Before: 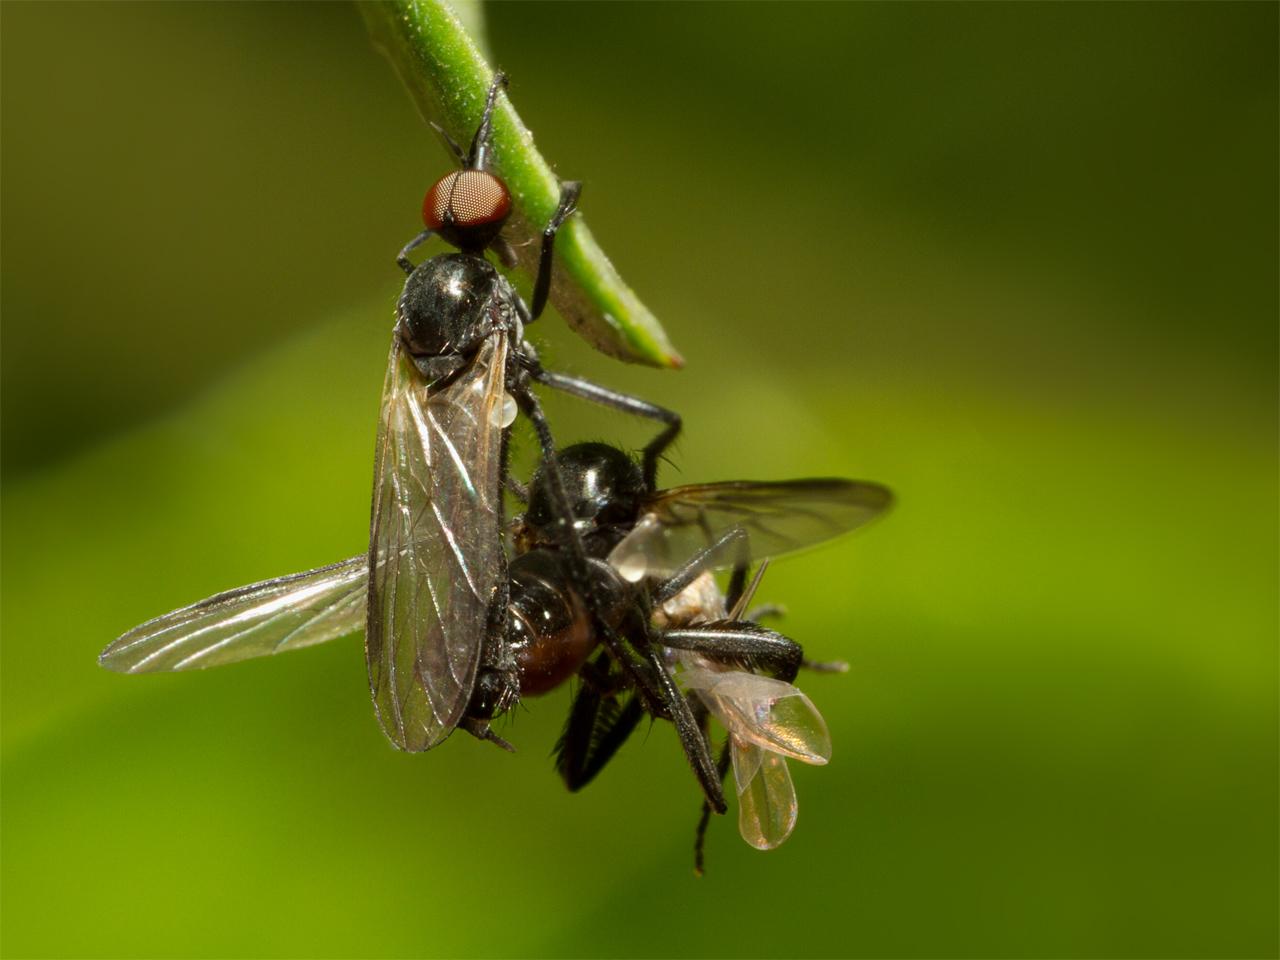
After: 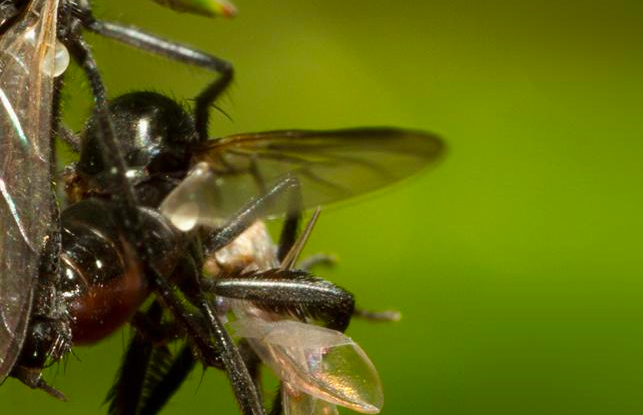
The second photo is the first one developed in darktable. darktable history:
crop: left 35.03%, top 36.625%, right 14.663%, bottom 20.057%
color calibration: output R [0.946, 0.065, -0.013, 0], output G [-0.246, 1.264, -0.017, 0], output B [0.046, -0.098, 1.05, 0], illuminant custom, x 0.344, y 0.359, temperature 5045.54 K
